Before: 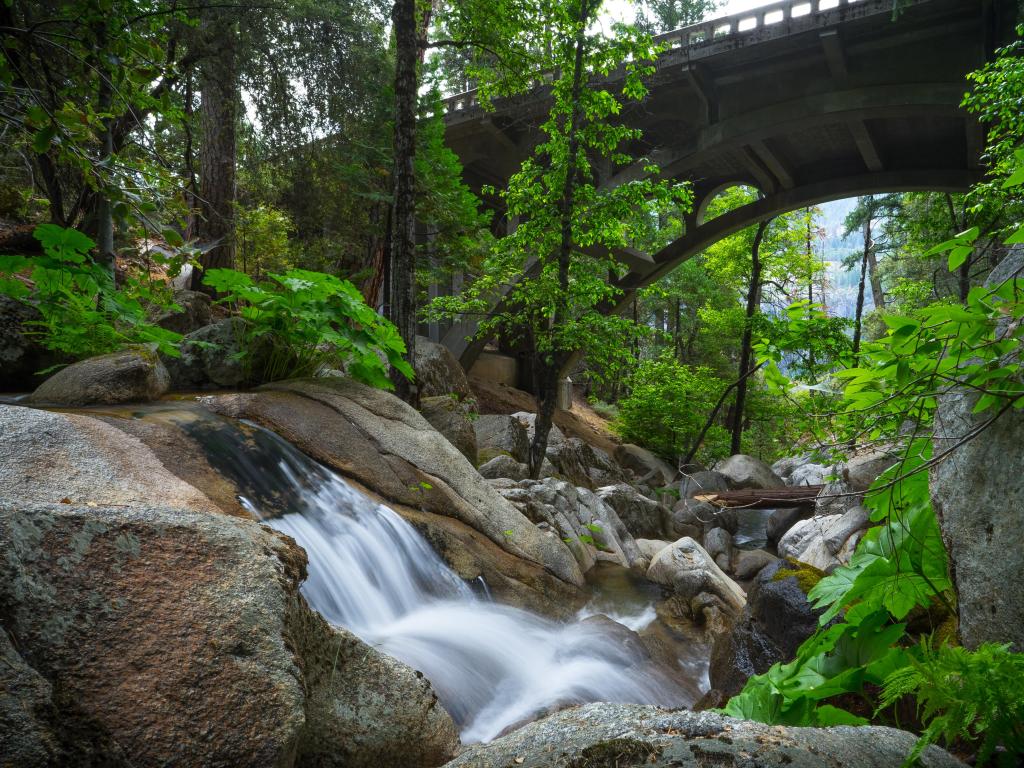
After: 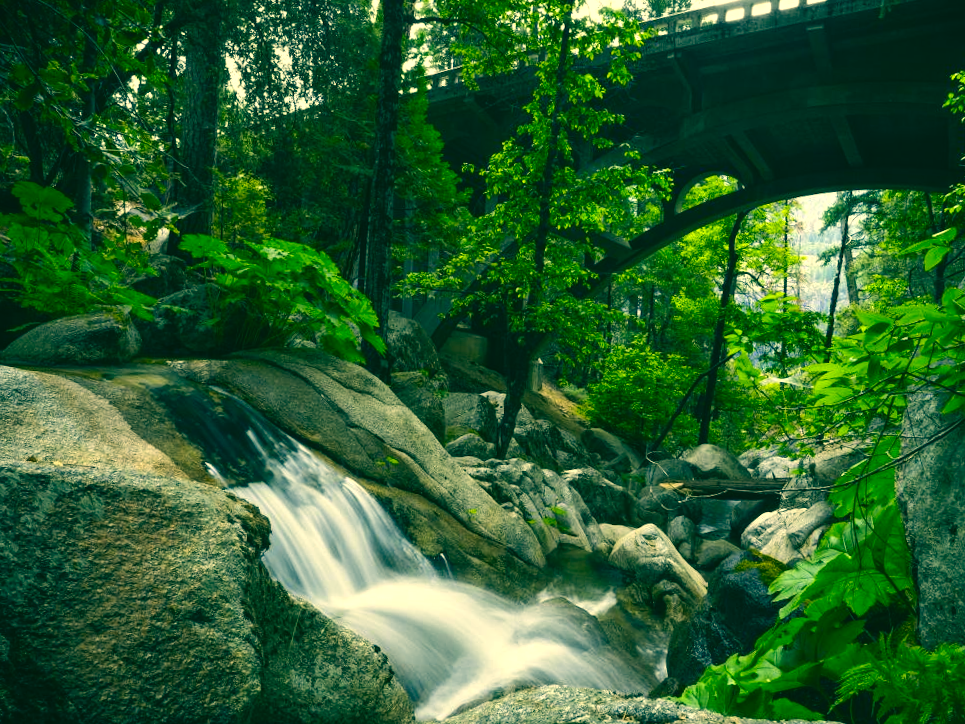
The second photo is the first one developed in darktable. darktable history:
crop and rotate: angle -2.65°
color correction: highlights a* 2.27, highlights b* 34.42, shadows a* -36.65, shadows b* -6.08
tone equalizer: -8 EV -0.413 EV, -7 EV -0.413 EV, -6 EV -0.302 EV, -5 EV -0.233 EV, -3 EV 0.254 EV, -2 EV 0.339 EV, -1 EV 0.411 EV, +0 EV 0.437 EV, edges refinement/feathering 500, mask exposure compensation -1.57 EV, preserve details no
